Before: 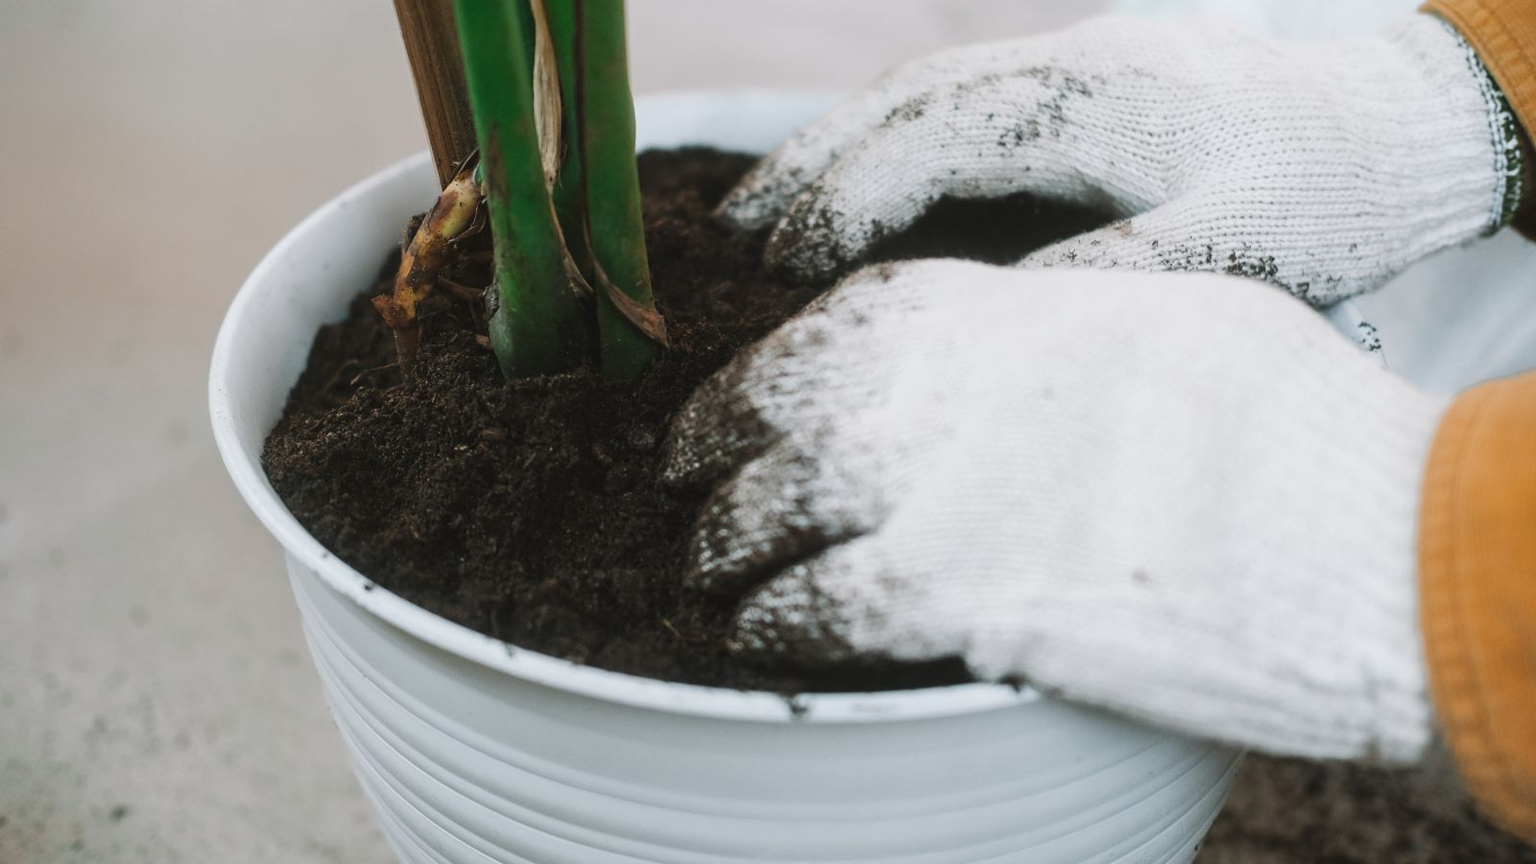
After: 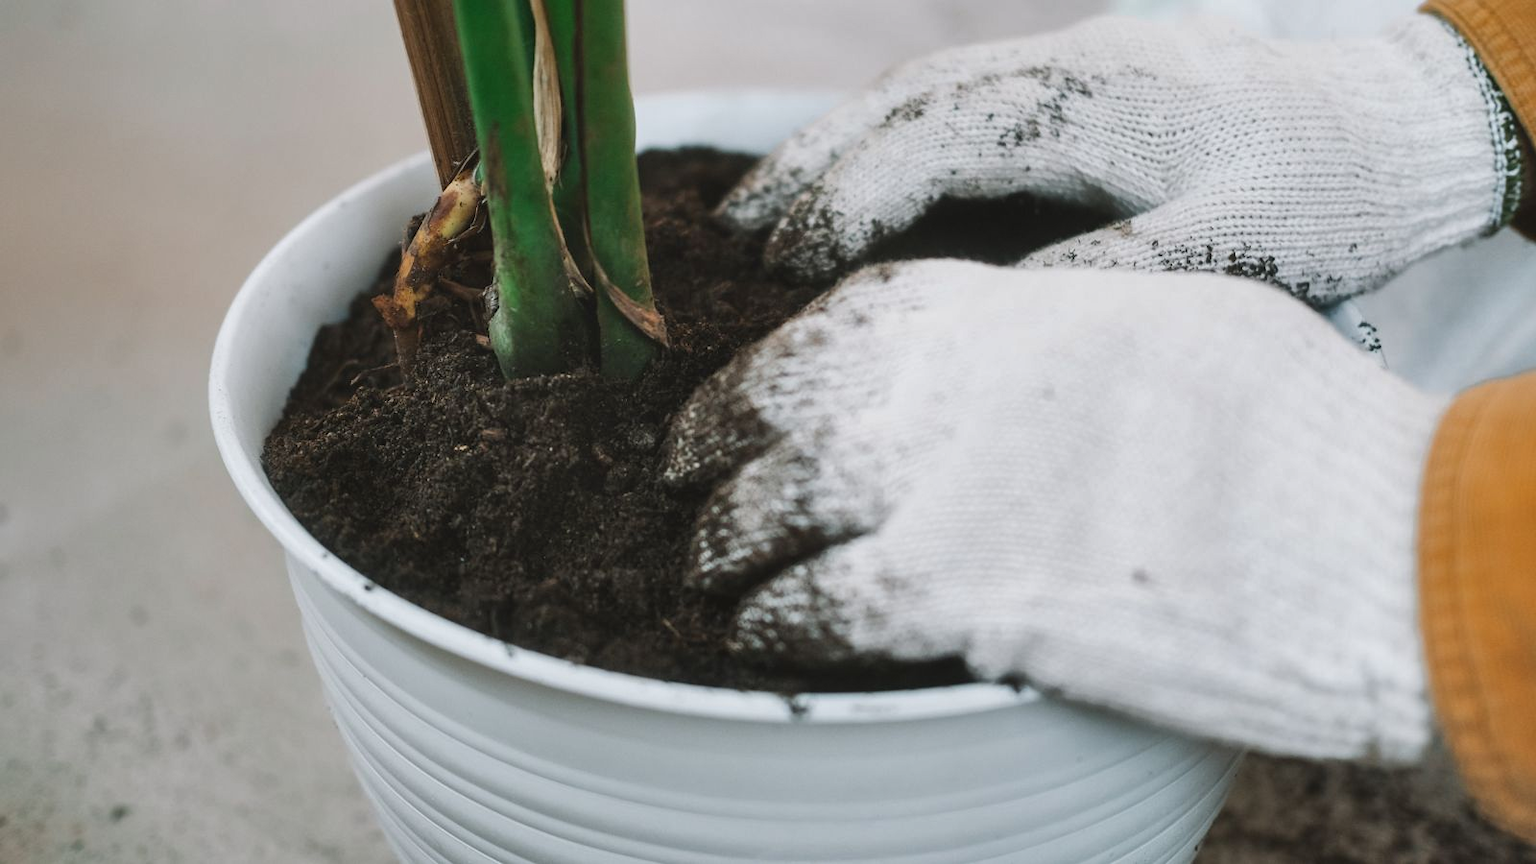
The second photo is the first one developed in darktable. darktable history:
shadows and highlights: shadows 60, soften with gaussian
exposure: exposure 0.014 EV, compensate highlight preservation false
bloom: size 13.65%, threshold 98.39%, strength 4.82%
